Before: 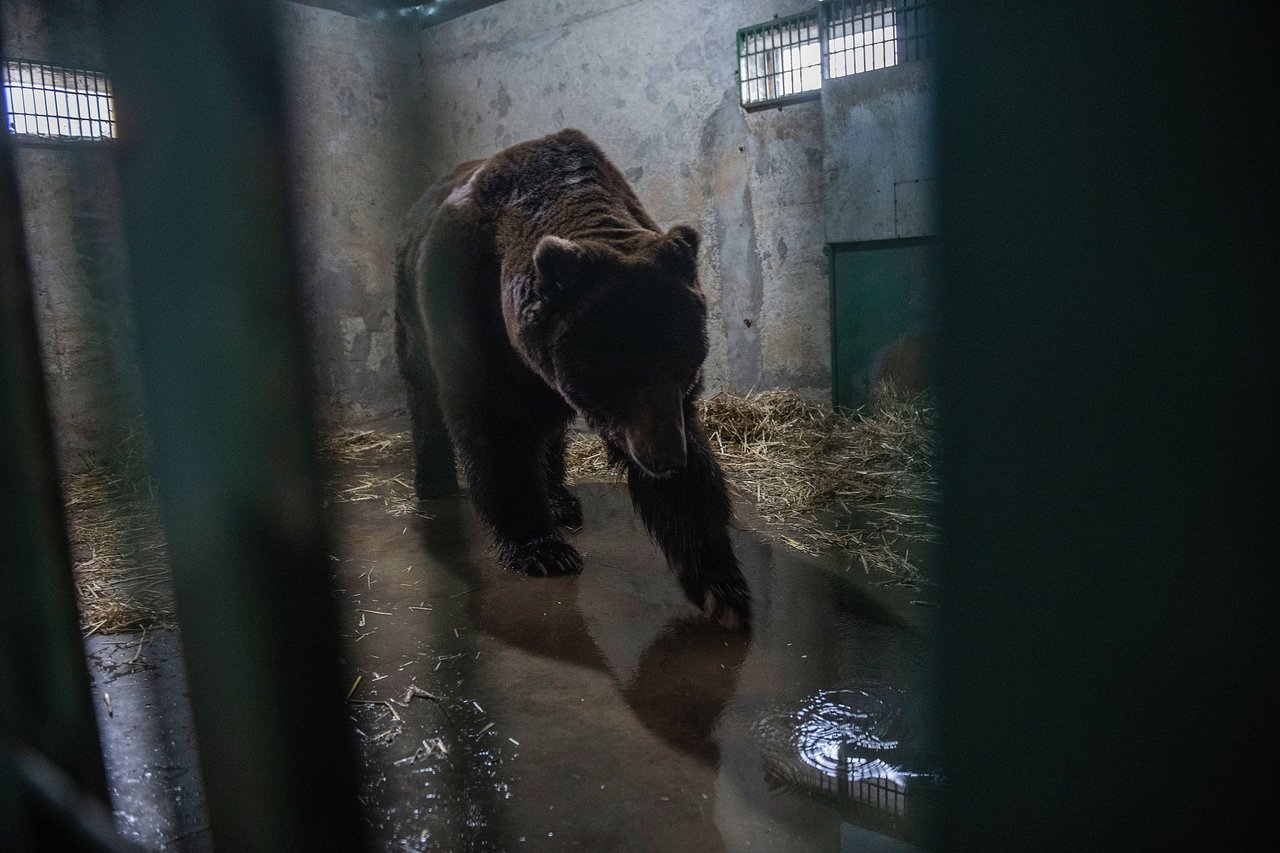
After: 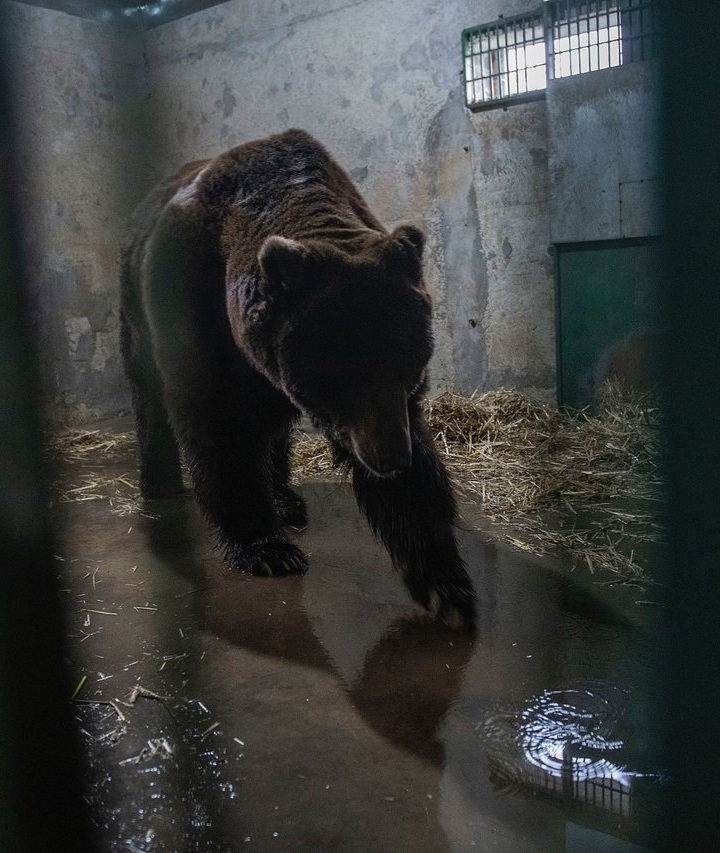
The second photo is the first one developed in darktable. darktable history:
crop: left 21.496%, right 22.254%
exposure: exposure -0.064 EV, compensate highlight preservation false
